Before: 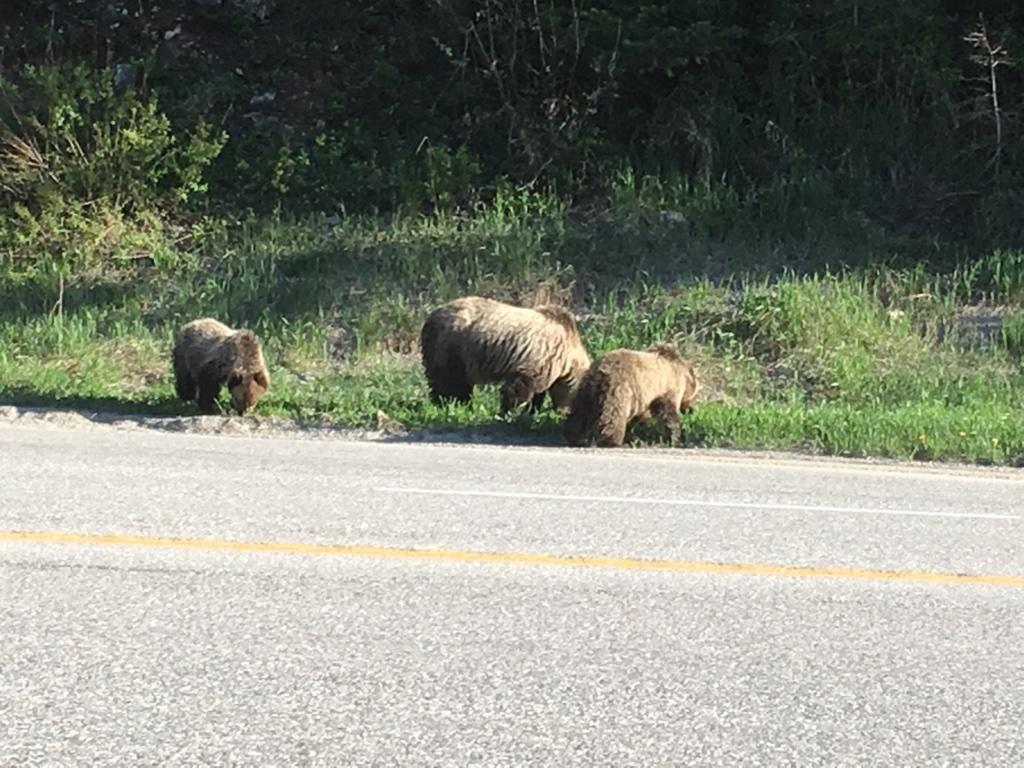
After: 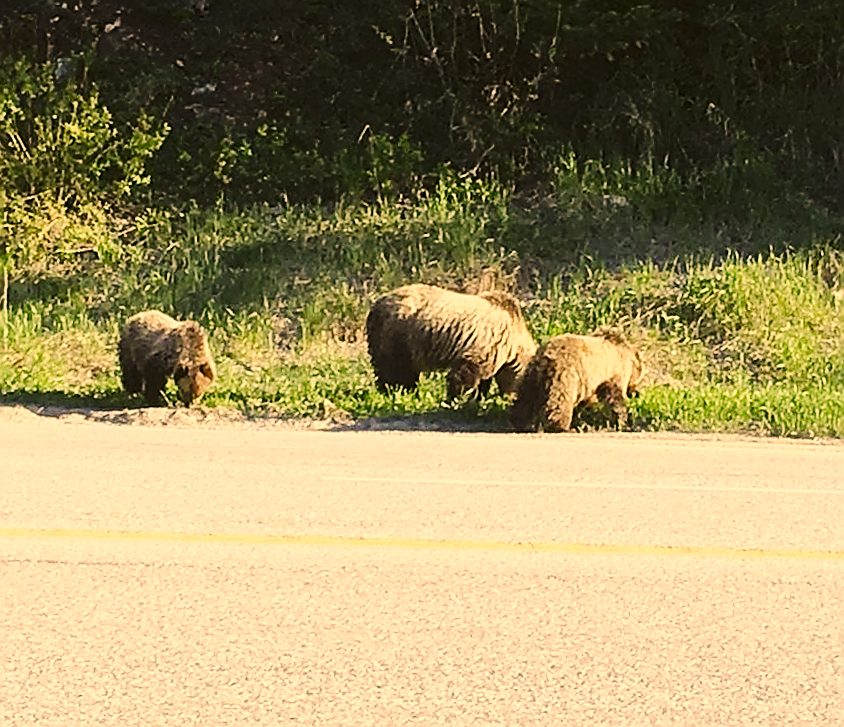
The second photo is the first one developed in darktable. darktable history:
color balance: lift [1.004, 1.002, 1.002, 0.998], gamma [1, 1.007, 1.002, 0.993], gain [1, 0.977, 1.013, 1.023], contrast -3.64%
sharpen: radius 1.4, amount 1.25, threshold 0.7
color correction: highlights a* 15, highlights b* 31.55
base curve: curves: ch0 [(0, 0) (0.032, 0.025) (0.121, 0.166) (0.206, 0.329) (0.605, 0.79) (1, 1)], preserve colors none
crop and rotate: angle 1°, left 4.281%, top 0.642%, right 11.383%, bottom 2.486%
